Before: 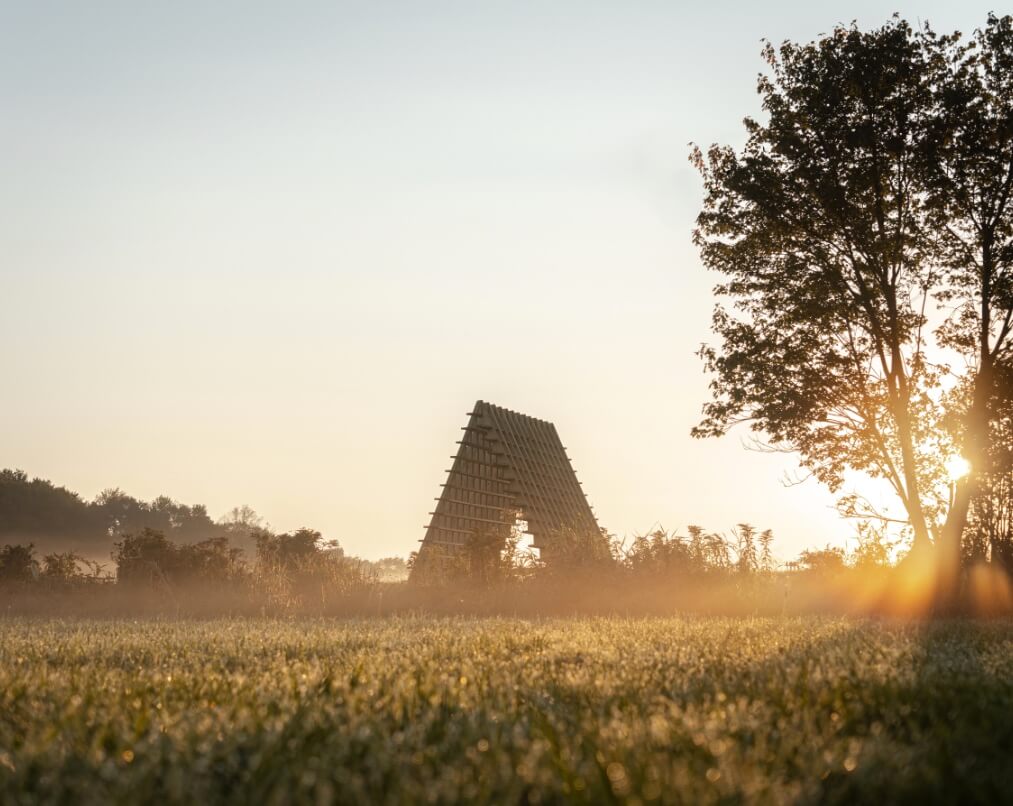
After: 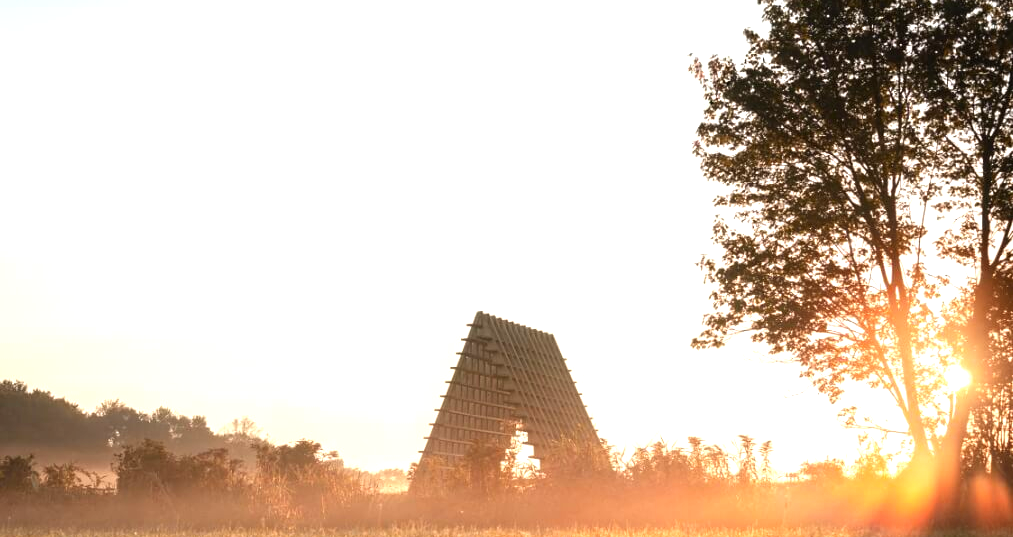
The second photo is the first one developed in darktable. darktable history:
crop: top 11.166%, bottom 22.168%
color balance rgb: perceptual saturation grading › global saturation 3.7%, global vibrance 5.56%, contrast 3.24%
exposure: black level correction 0, exposure 0.68 EV, compensate exposure bias true, compensate highlight preservation false
color zones: curves: ch1 [(0.235, 0.558) (0.75, 0.5)]; ch2 [(0.25, 0.462) (0.749, 0.457)], mix 25.94%
